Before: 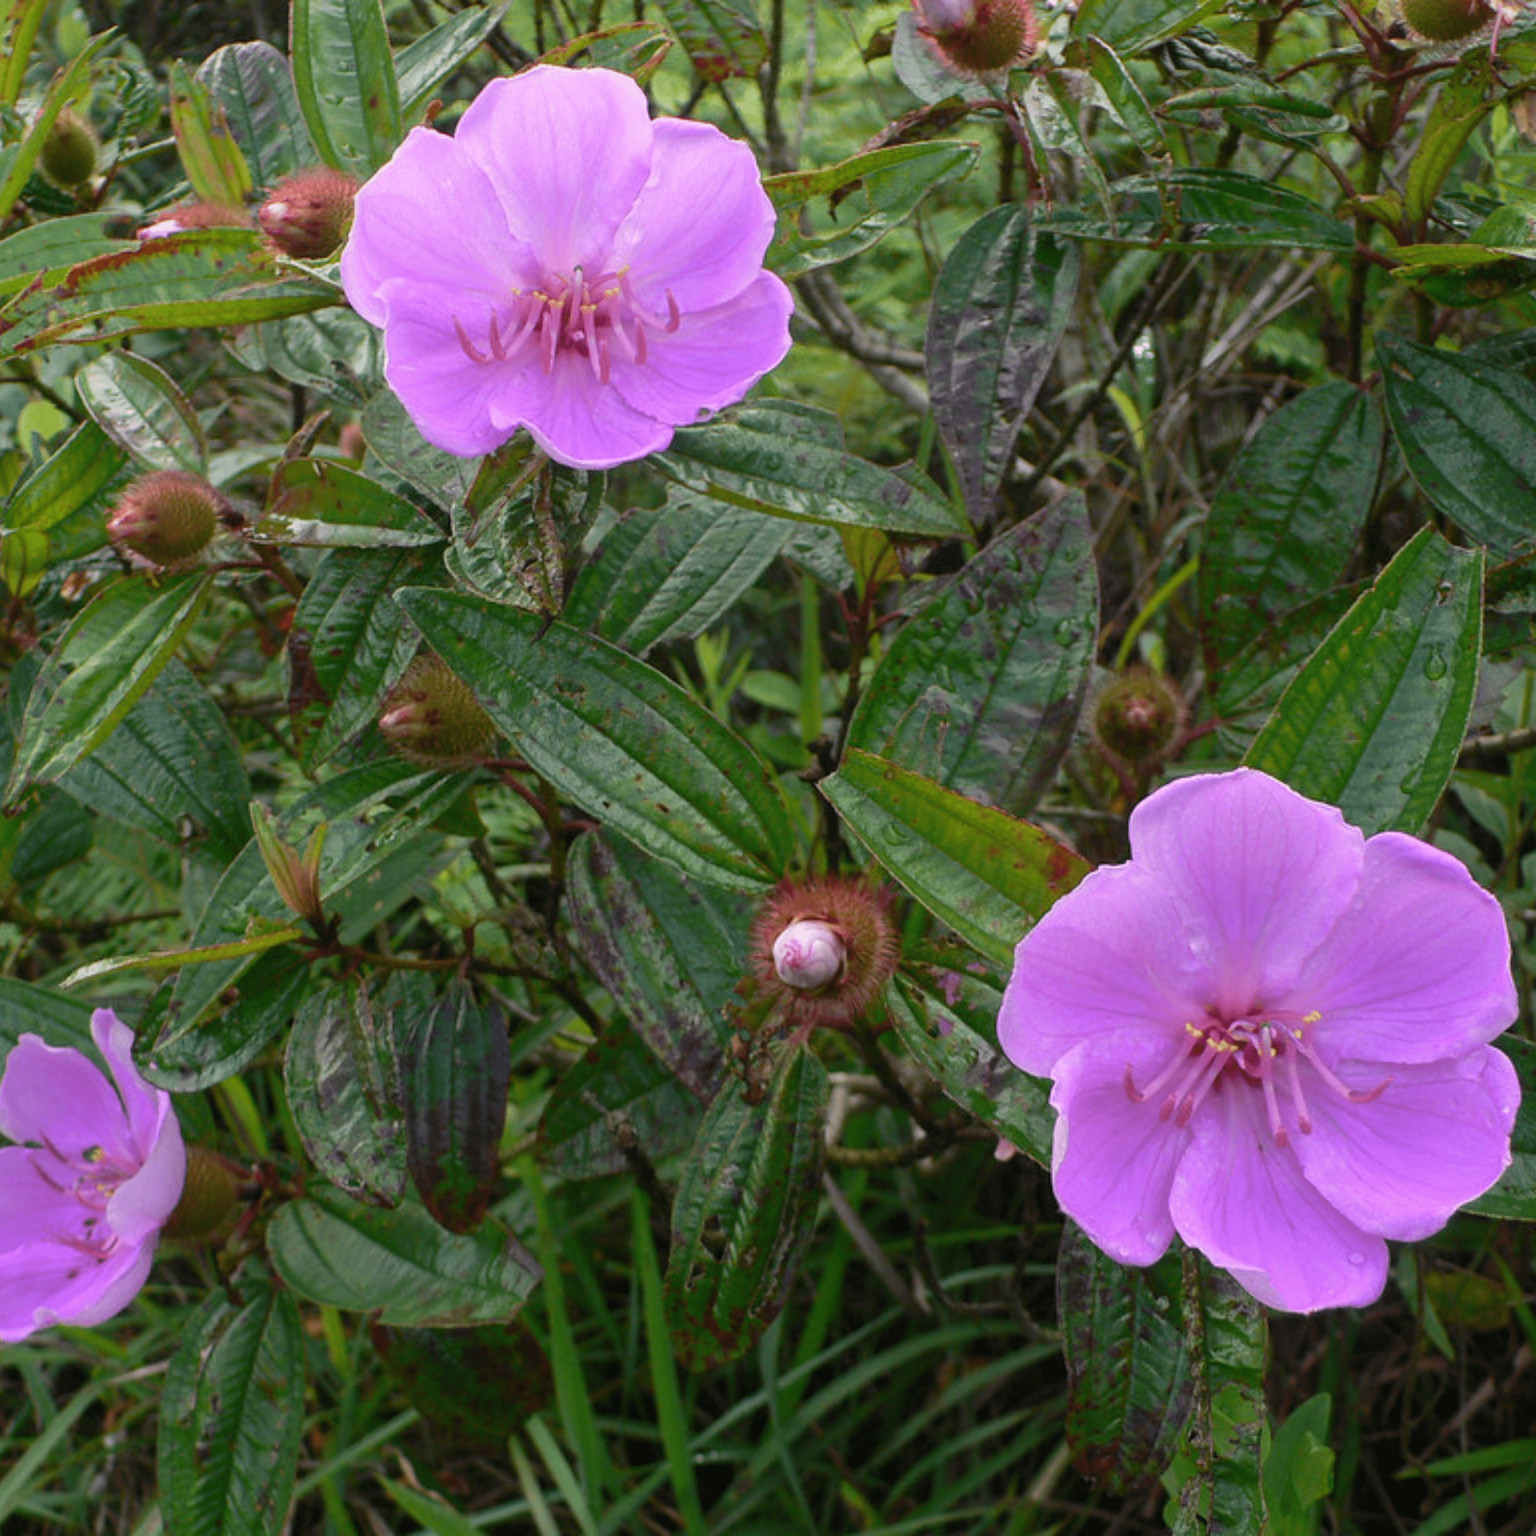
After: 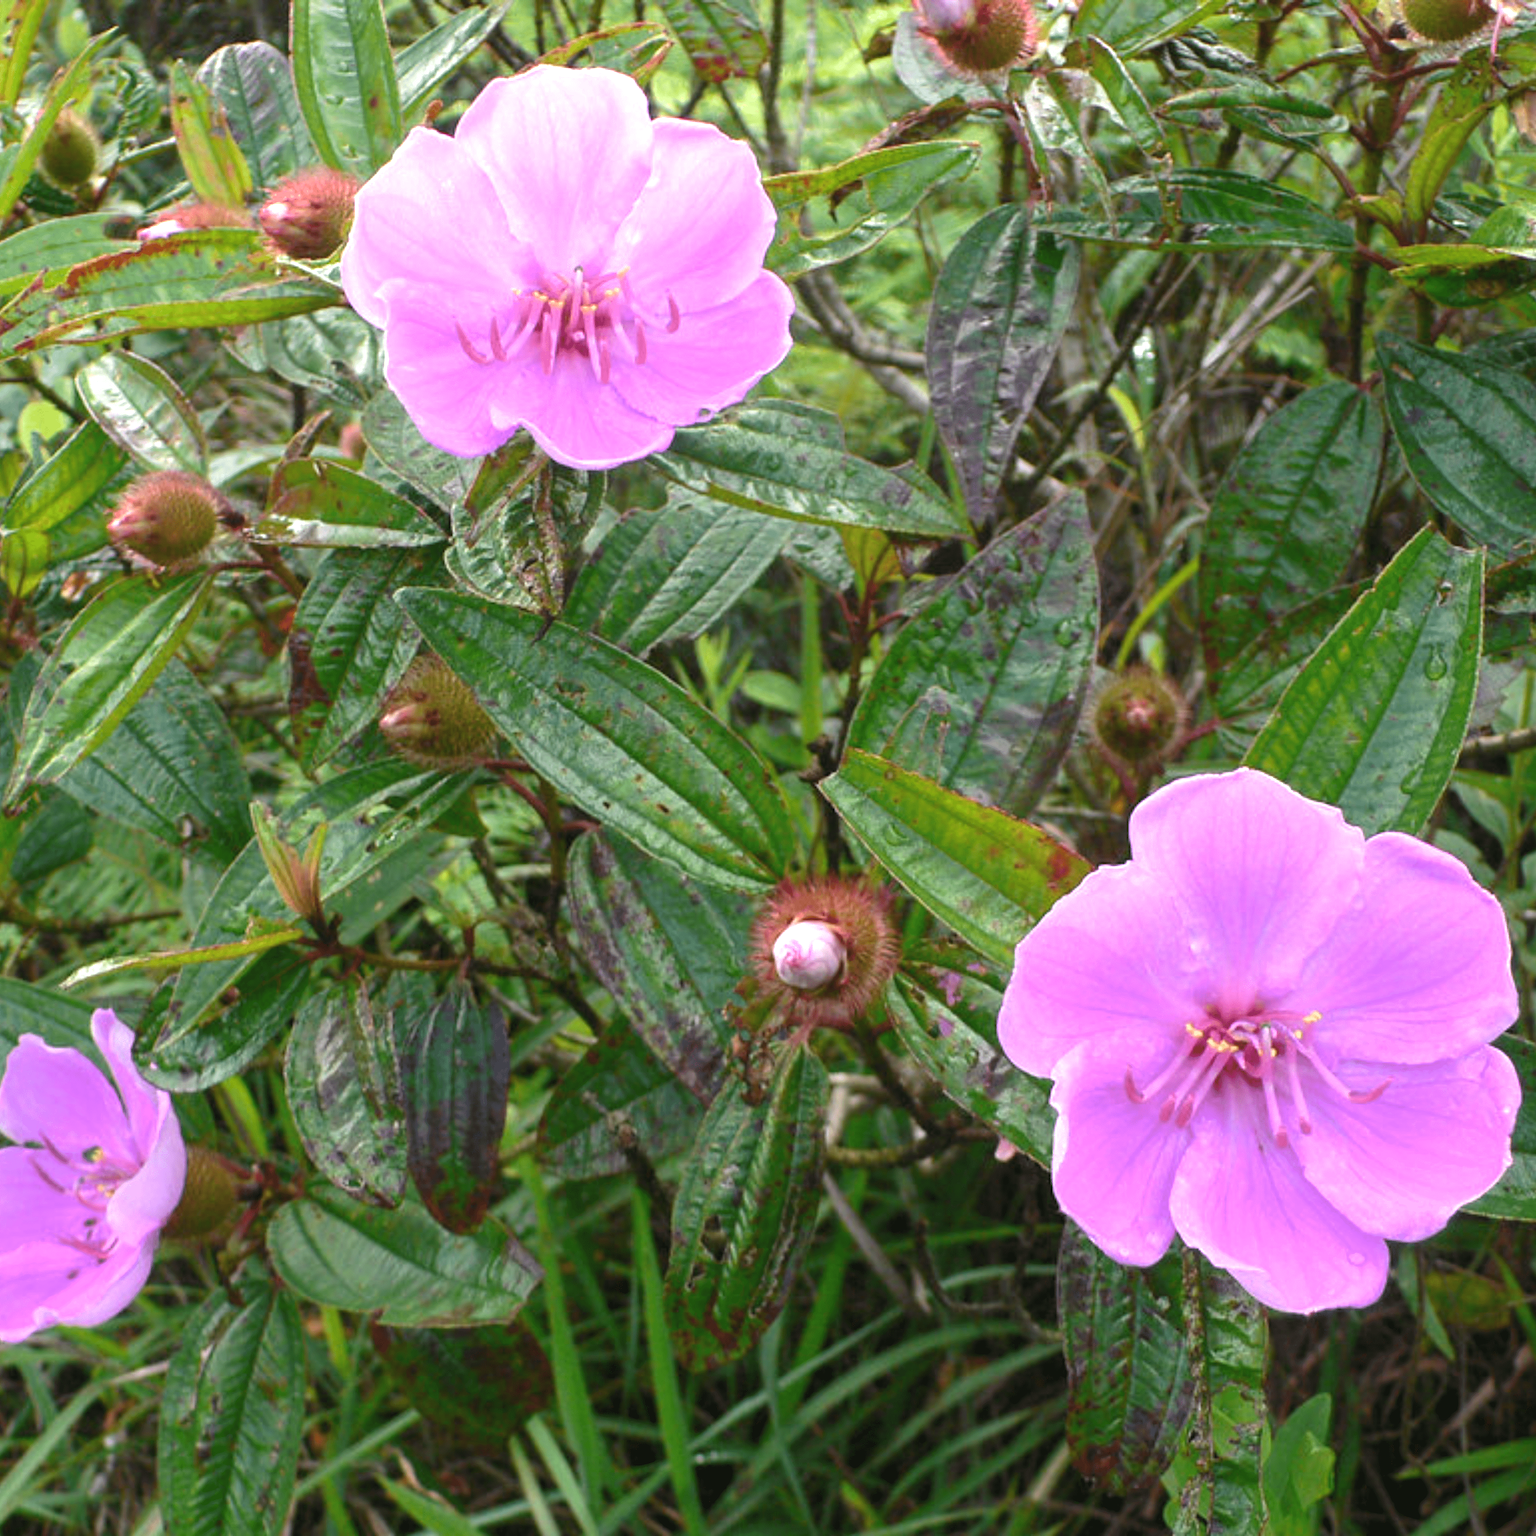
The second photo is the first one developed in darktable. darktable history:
exposure: black level correction 0, exposure 0.889 EV, compensate exposure bias true, compensate highlight preservation false
